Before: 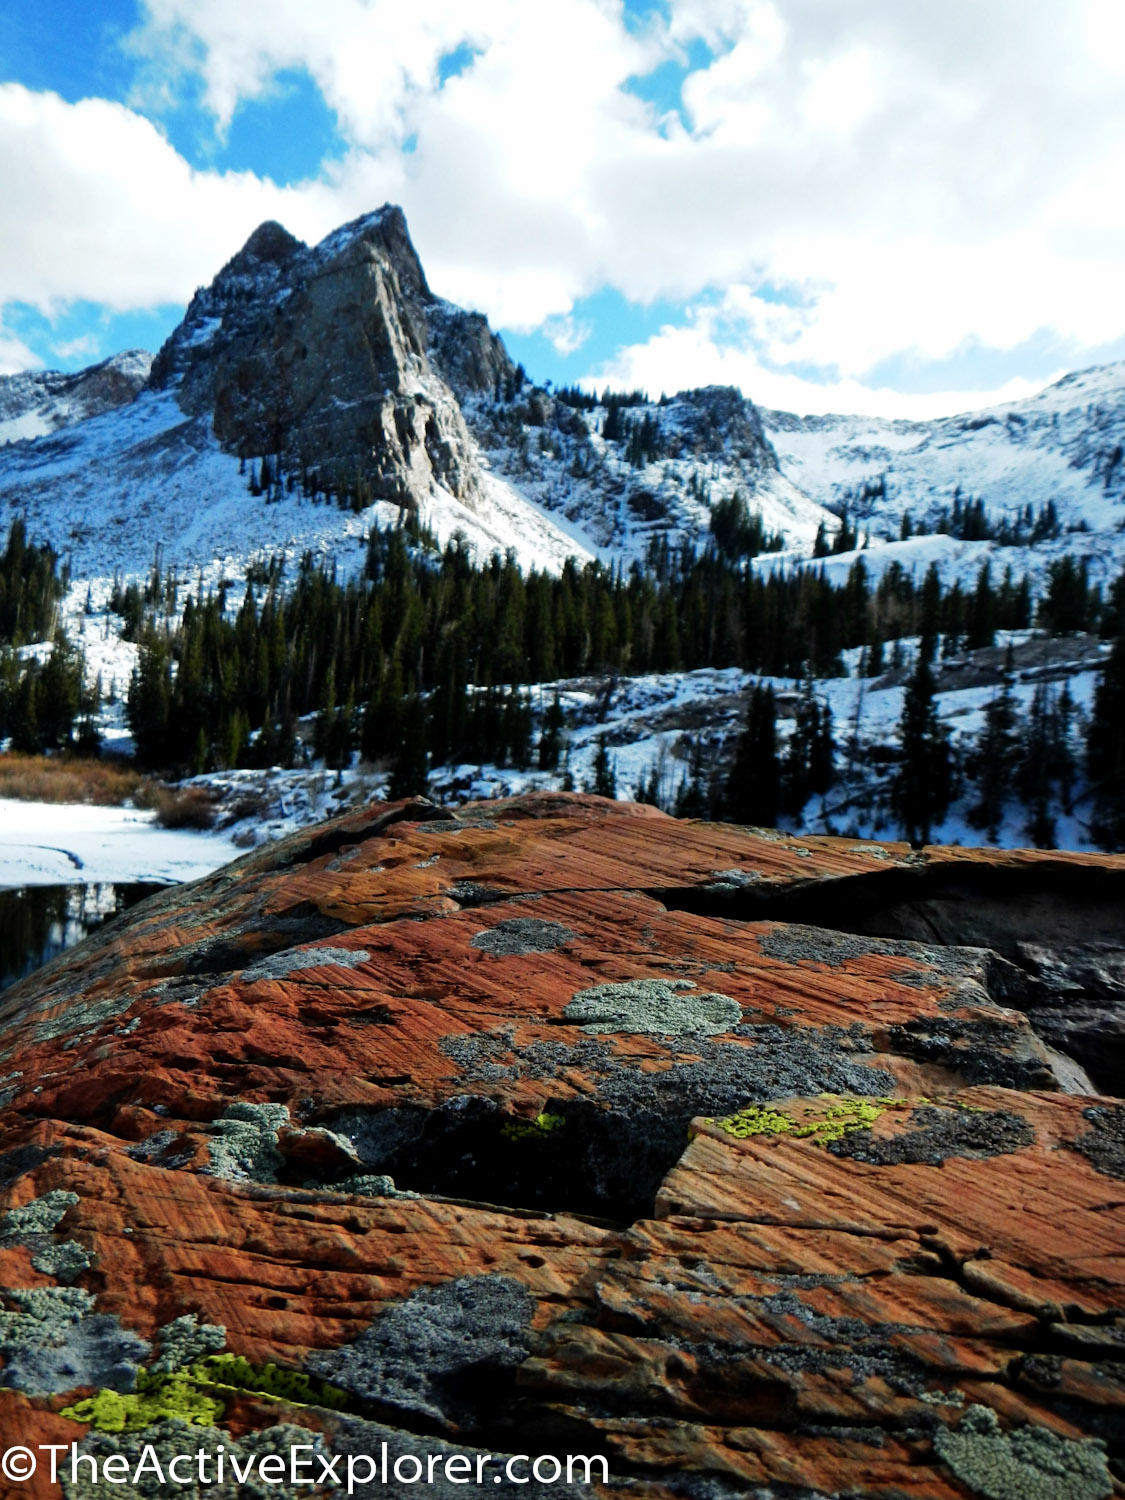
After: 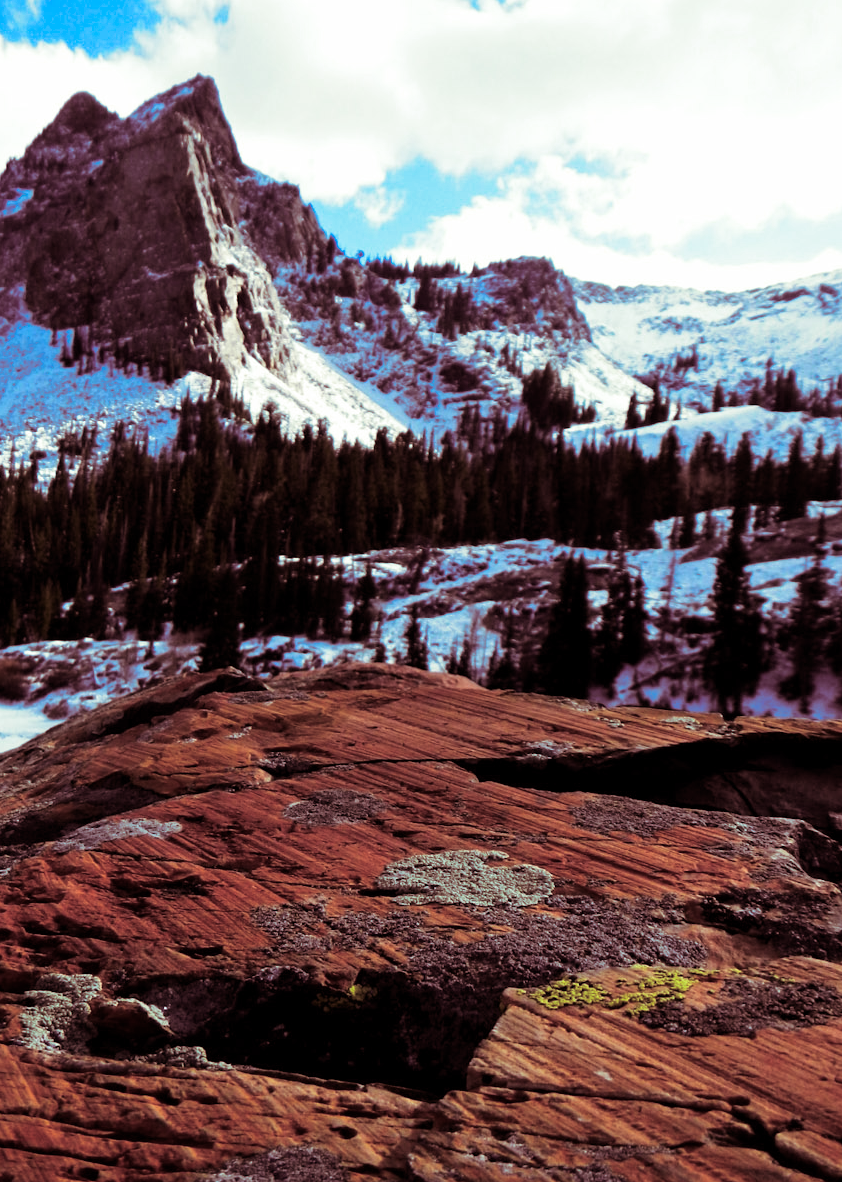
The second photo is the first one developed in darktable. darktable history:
contrast brightness saturation: contrast 0.08, saturation 0.2
split-toning: compress 20%
crop: left 16.768%, top 8.653%, right 8.362%, bottom 12.485%
